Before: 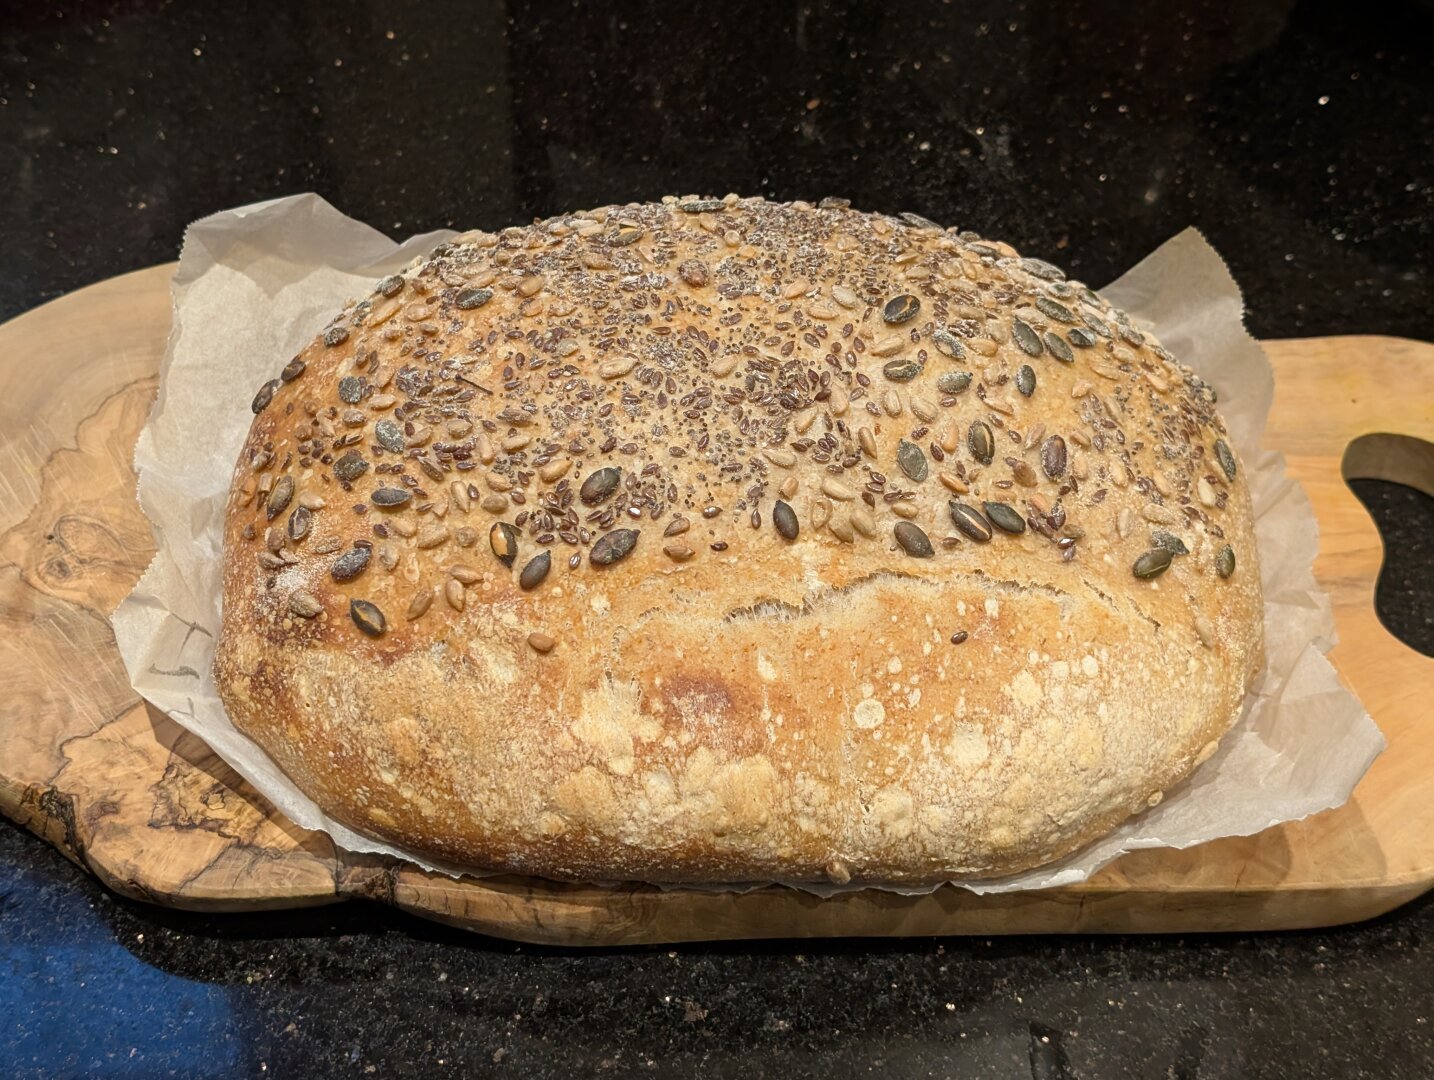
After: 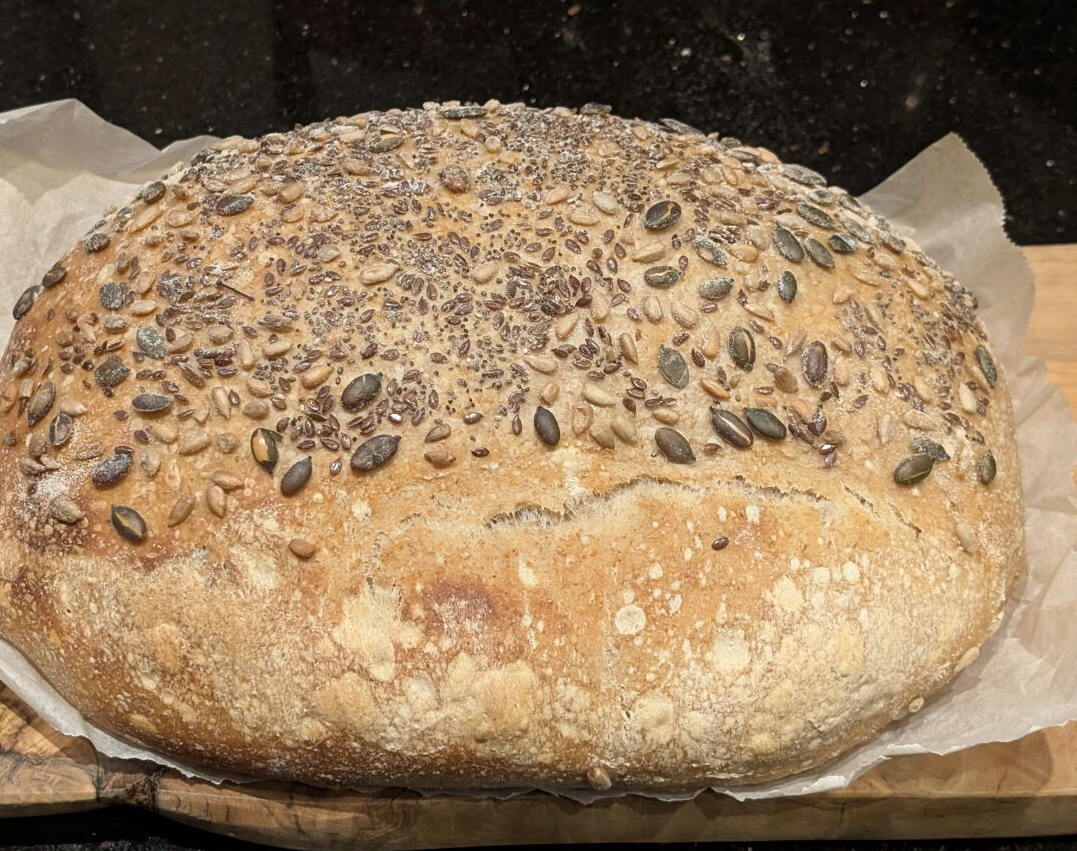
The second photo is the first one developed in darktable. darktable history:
color correction: highlights b* -0.037, saturation 0.857
crop: left 16.732%, top 8.742%, right 8.132%, bottom 12.416%
